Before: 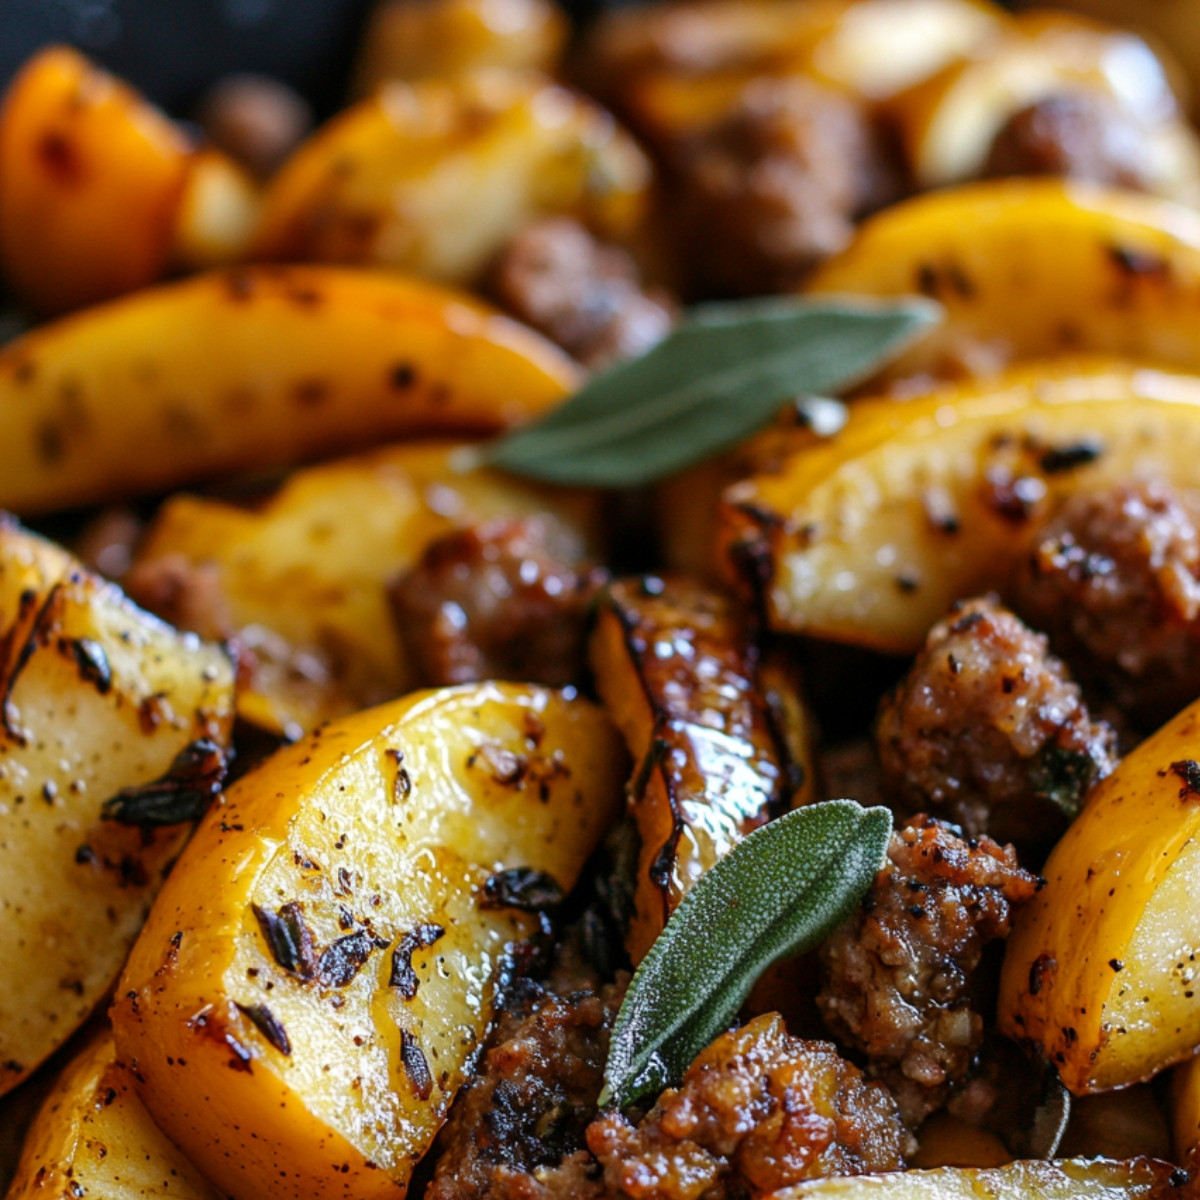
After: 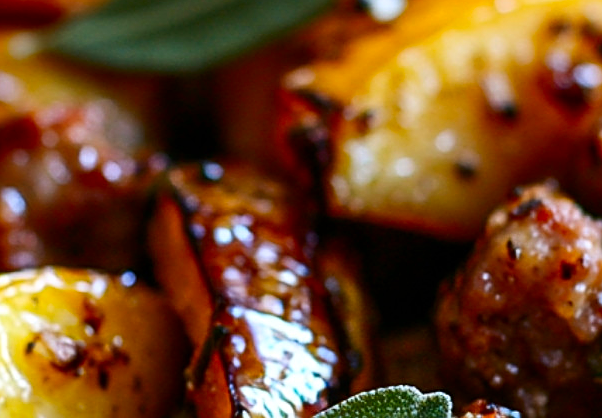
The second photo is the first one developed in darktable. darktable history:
sharpen: on, module defaults
crop: left 36.785%, top 34.523%, right 12.982%, bottom 30.605%
contrast brightness saturation: contrast 0.164, saturation 0.322
